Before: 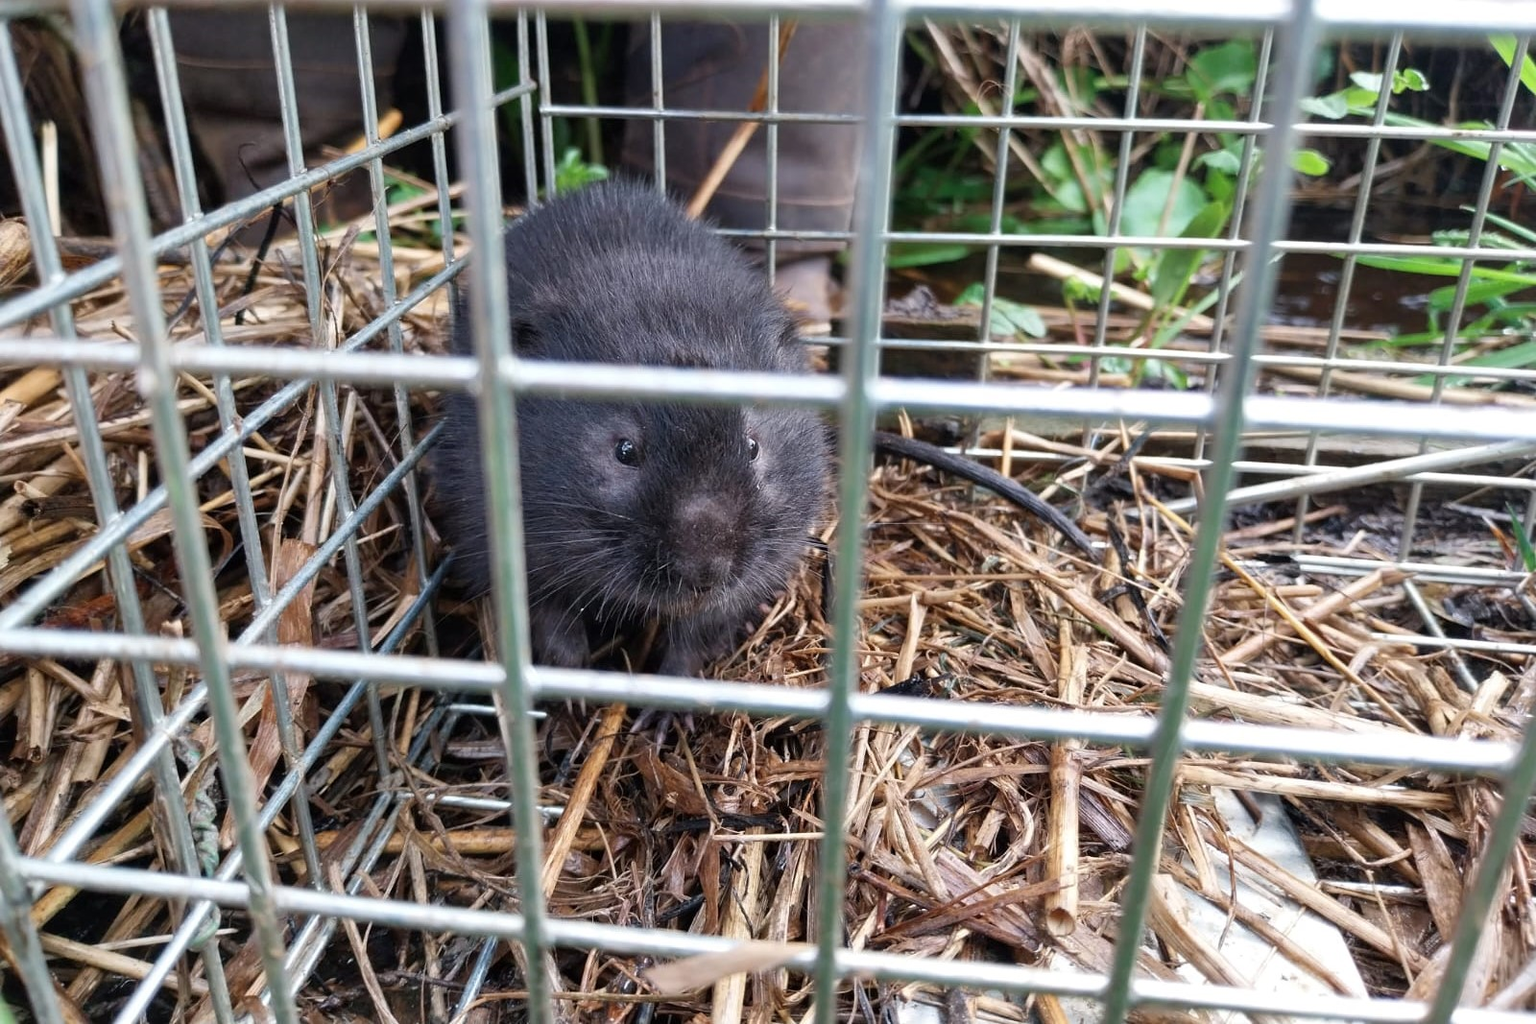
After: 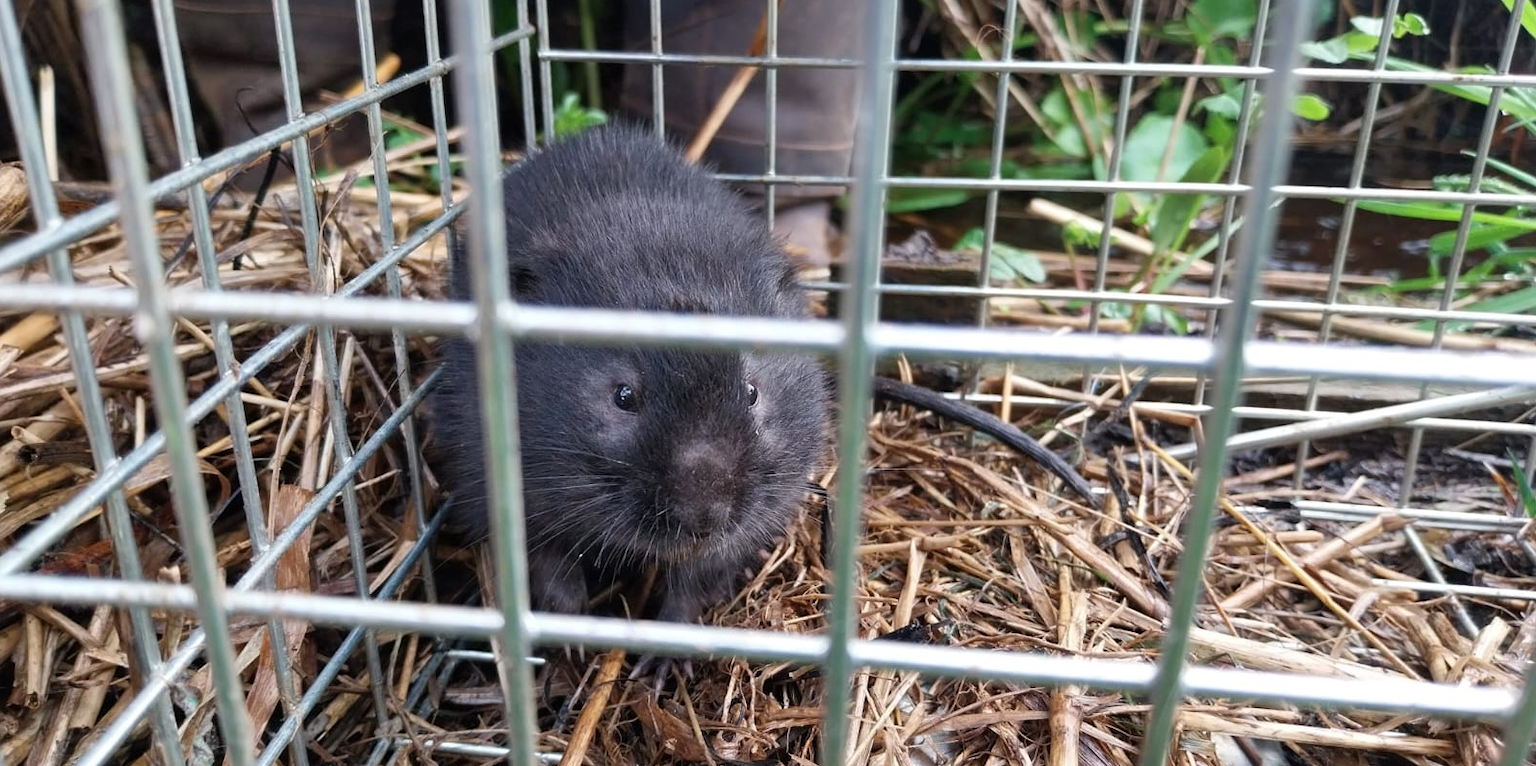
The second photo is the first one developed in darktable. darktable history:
crop: left 0.229%, top 5.491%, bottom 19.831%
